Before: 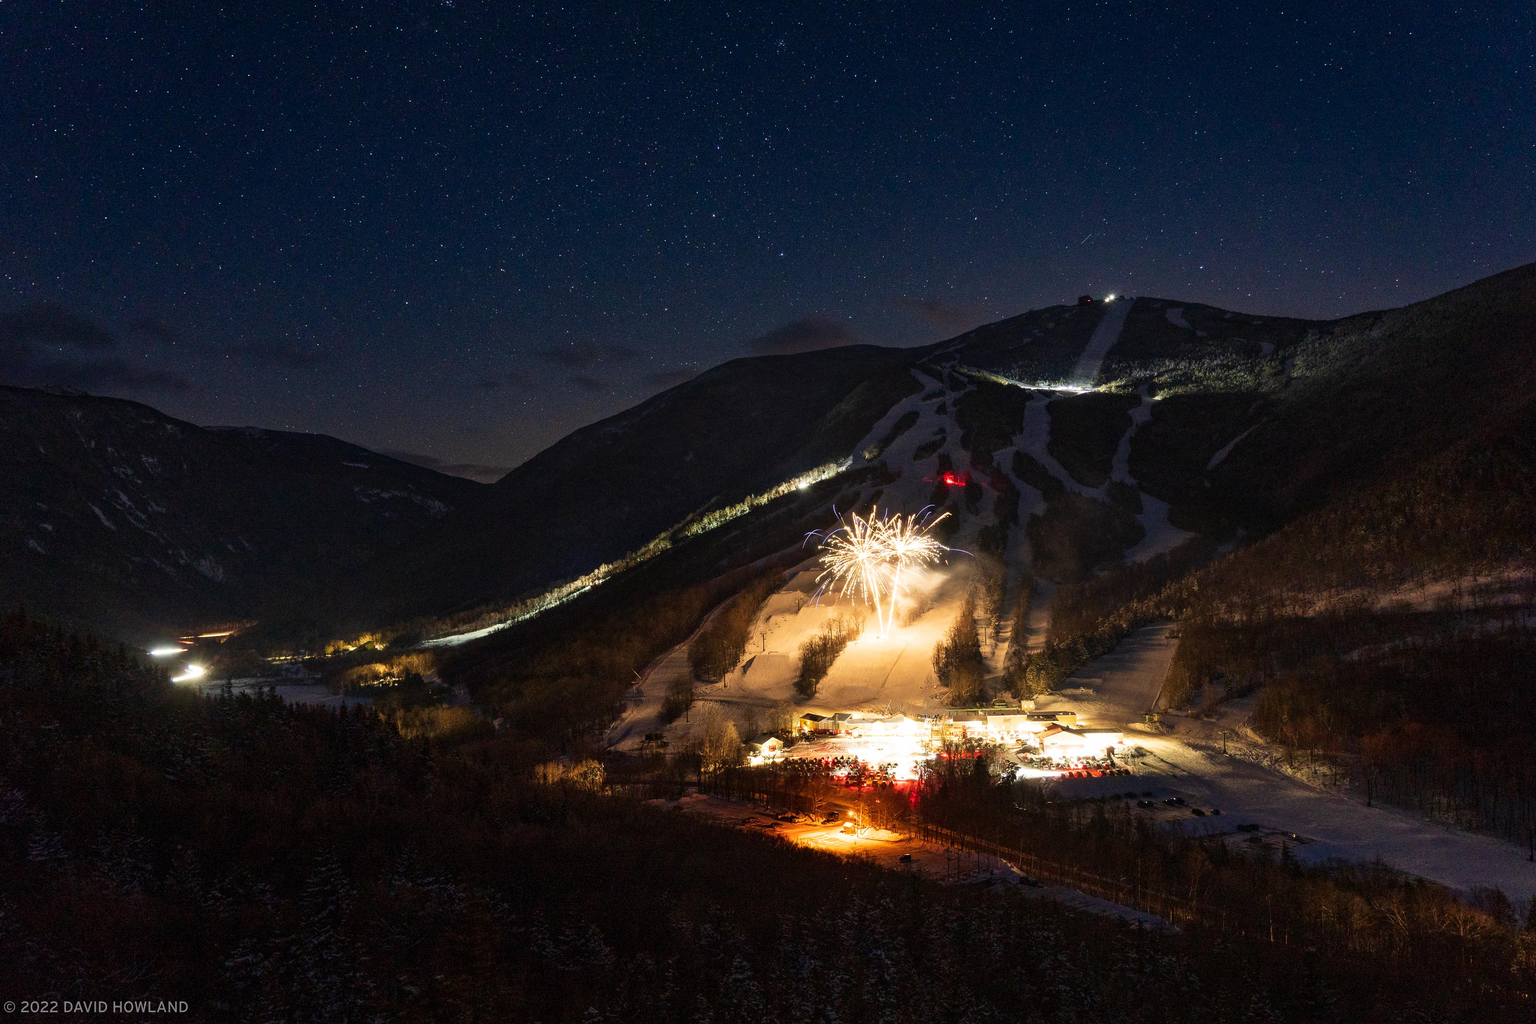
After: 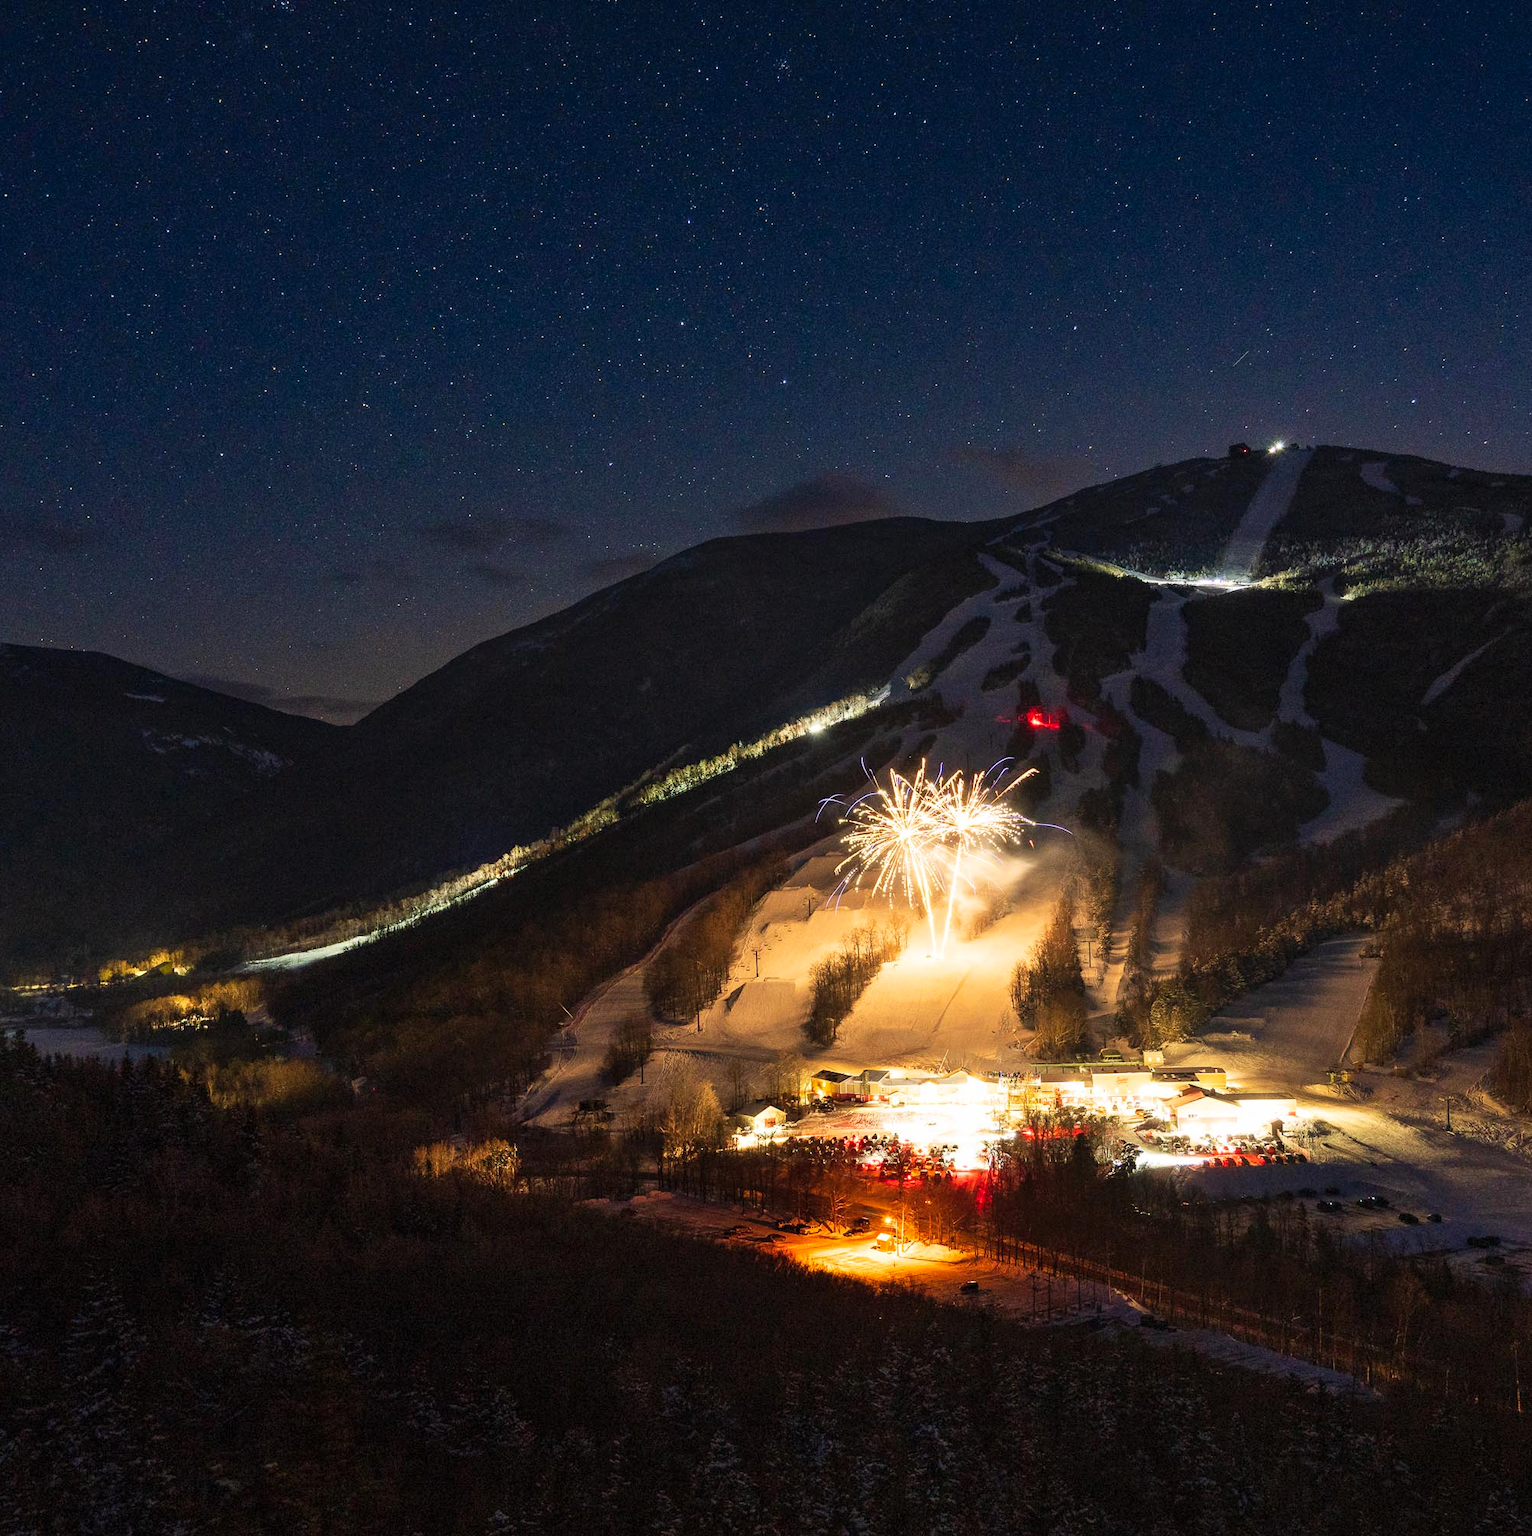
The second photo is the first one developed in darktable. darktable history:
crop: left 16.899%, right 16.556%
contrast brightness saturation: contrast 0.03, brightness 0.06, saturation 0.13
white balance: emerald 1
